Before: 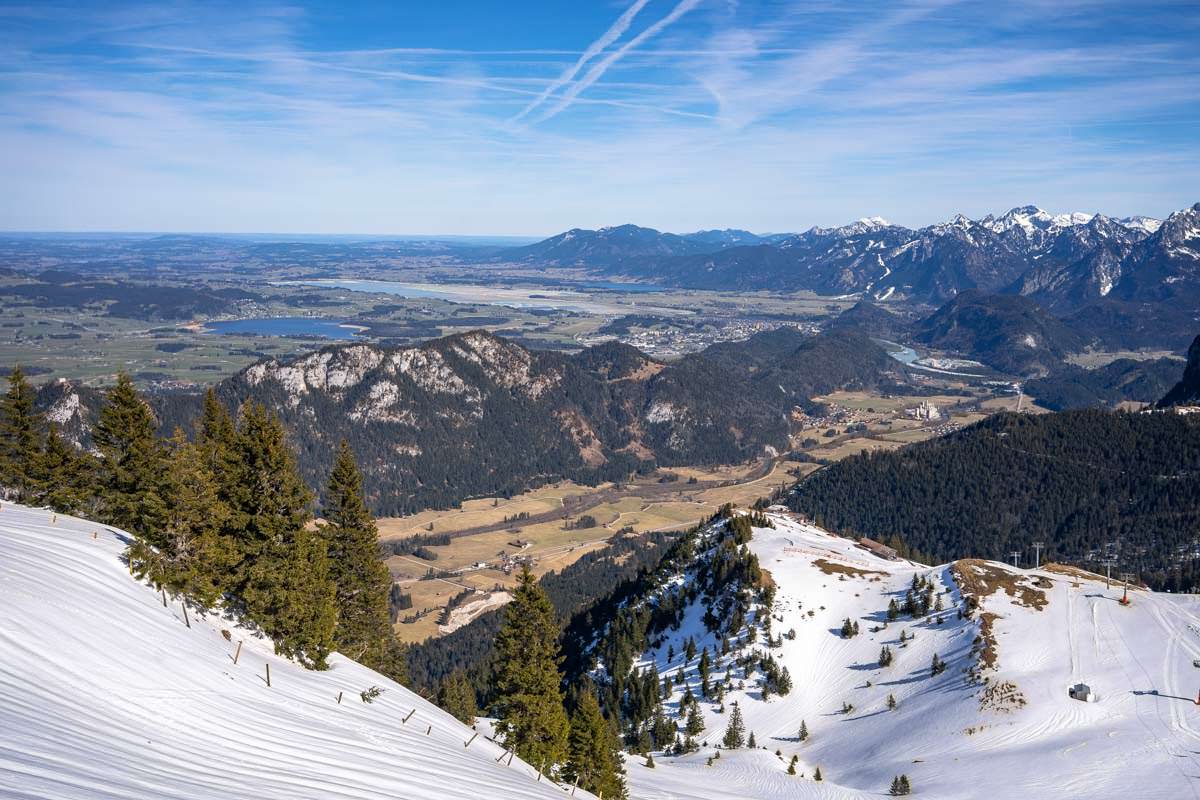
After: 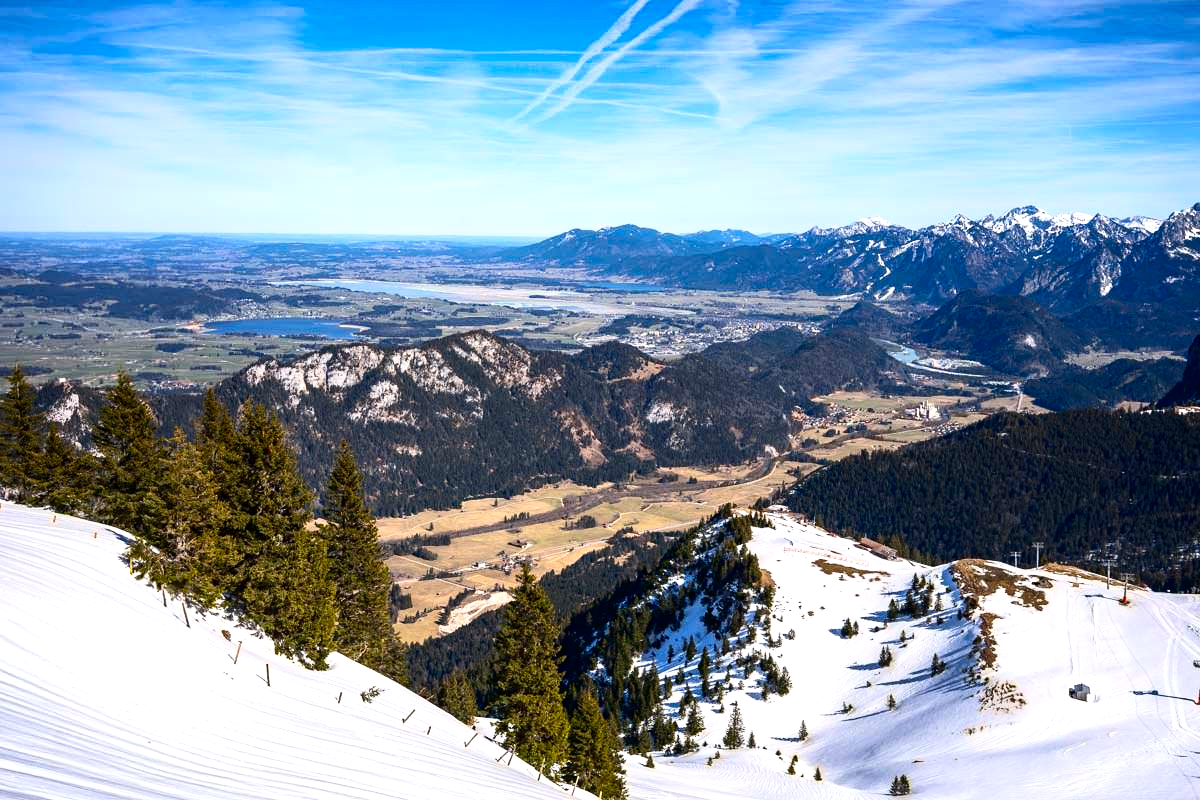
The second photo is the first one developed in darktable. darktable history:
exposure: black level correction 0, exposure 0.499 EV, compensate highlight preservation false
contrast brightness saturation: contrast 0.211, brightness -0.114, saturation 0.214
